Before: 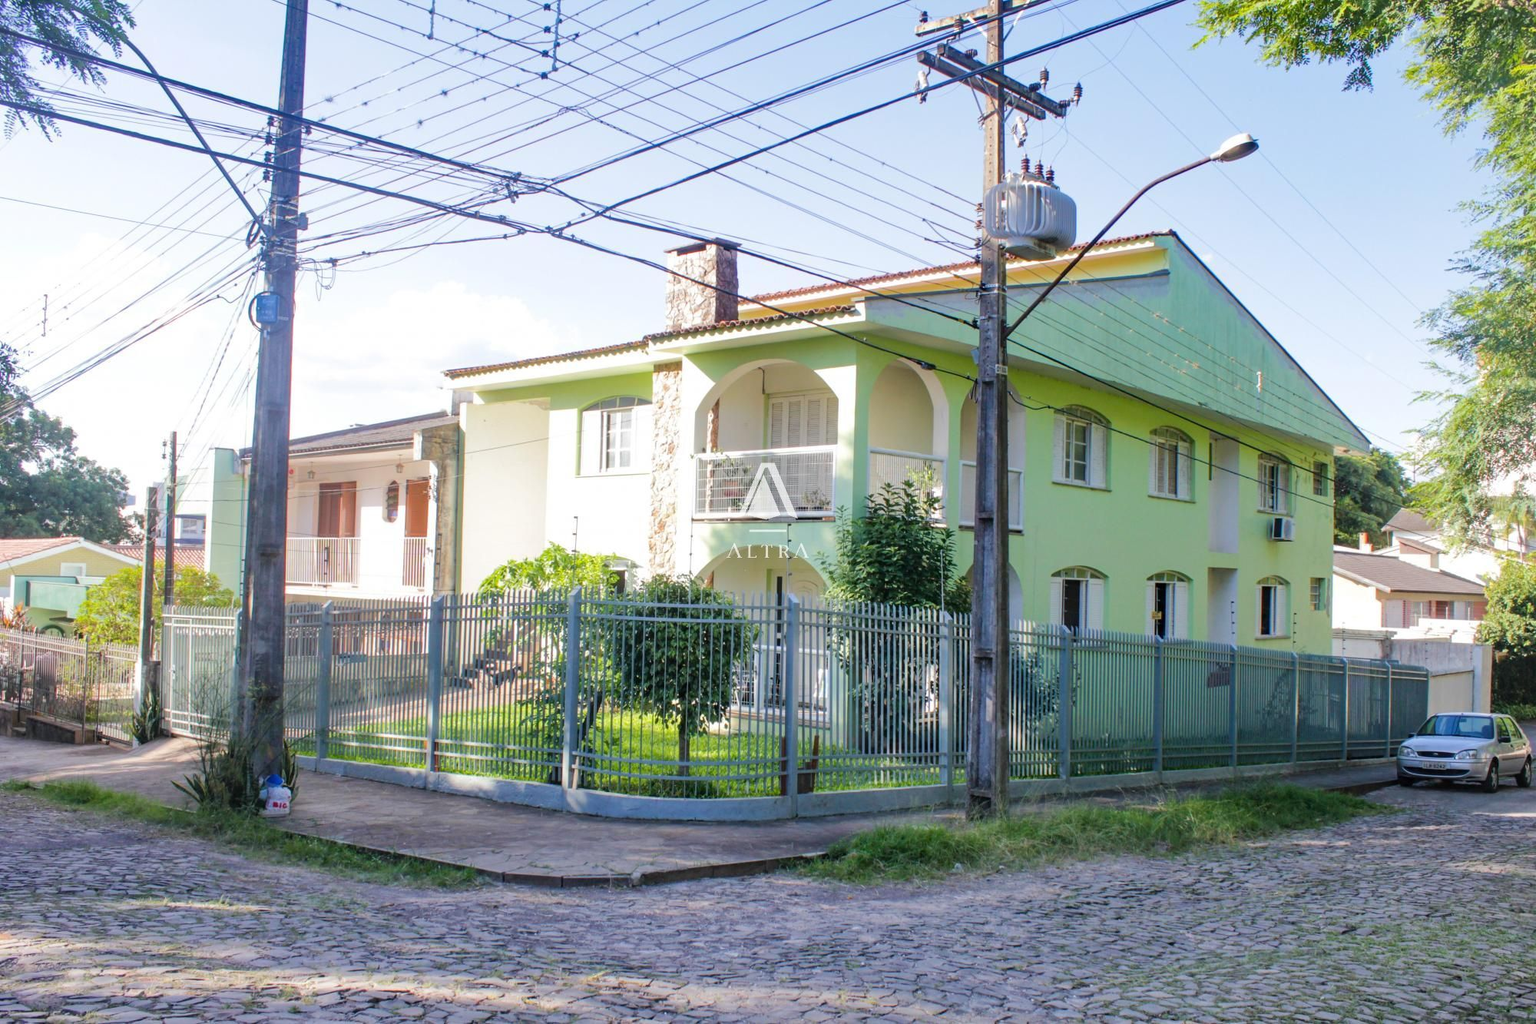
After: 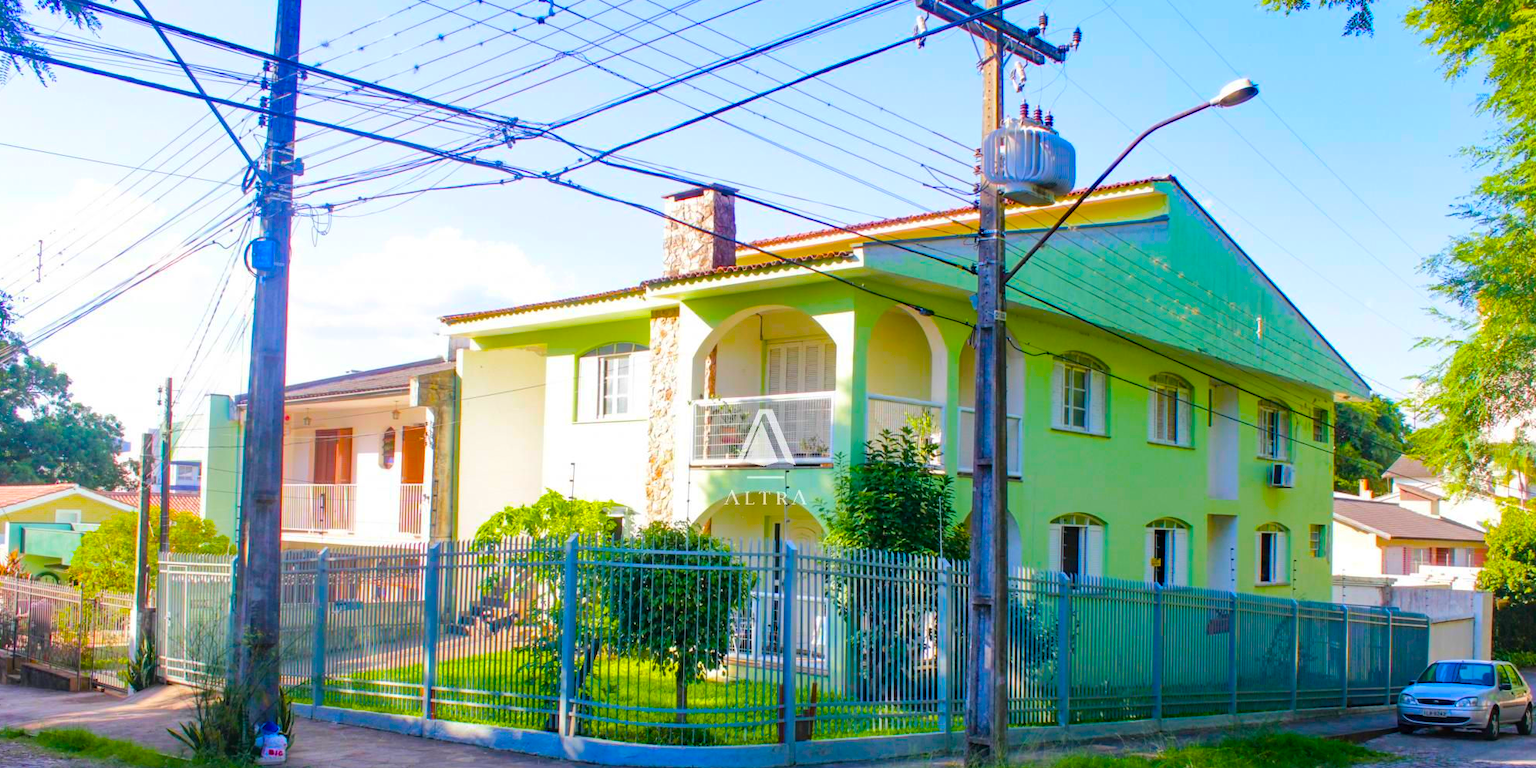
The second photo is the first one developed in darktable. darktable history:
color balance rgb: linear chroma grading › global chroma 42%, perceptual saturation grading › global saturation 42%, global vibrance 33%
crop: left 0.387%, top 5.469%, bottom 19.809%
